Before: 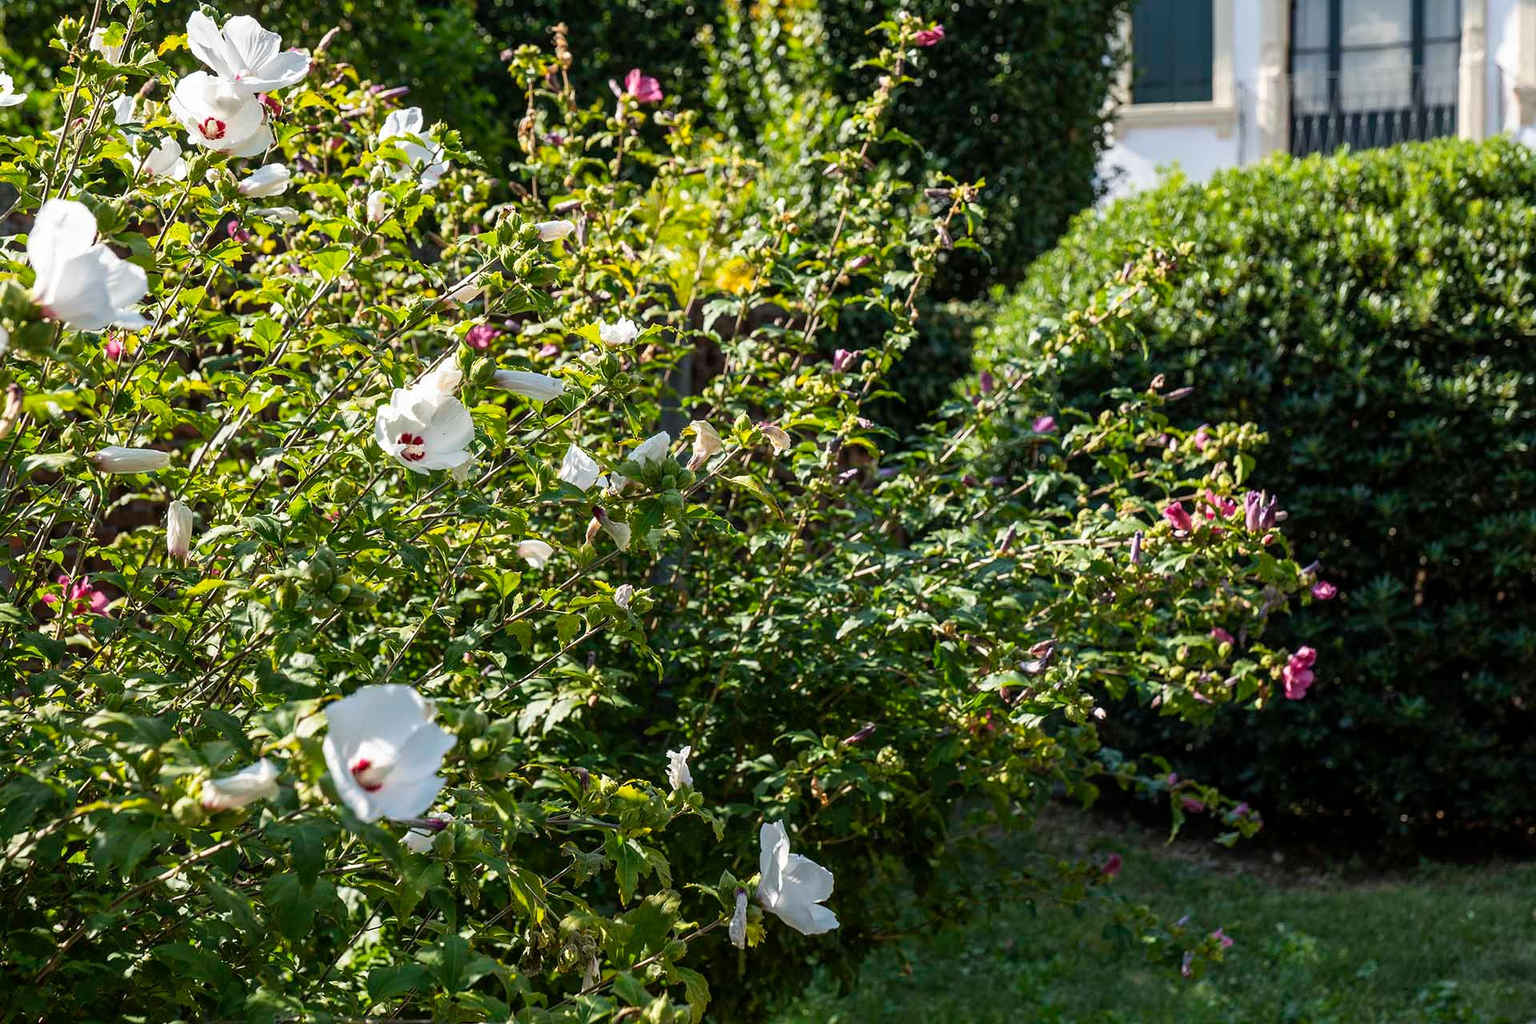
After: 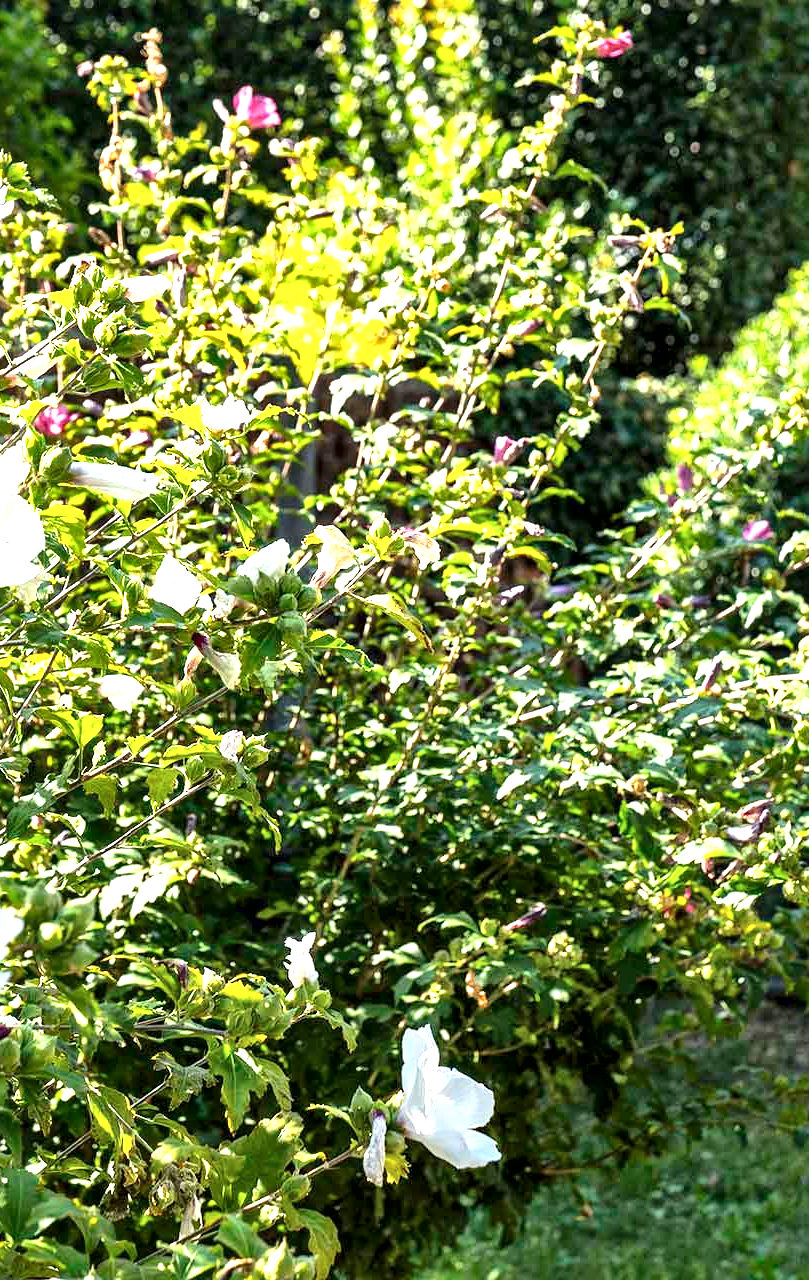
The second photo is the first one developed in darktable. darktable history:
local contrast: mode bilateral grid, contrast 70, coarseness 75, detail 180%, midtone range 0.2
exposure: black level correction 0, exposure 1.5 EV, compensate exposure bias true, compensate highlight preservation false
crop: left 28.583%, right 29.231%
